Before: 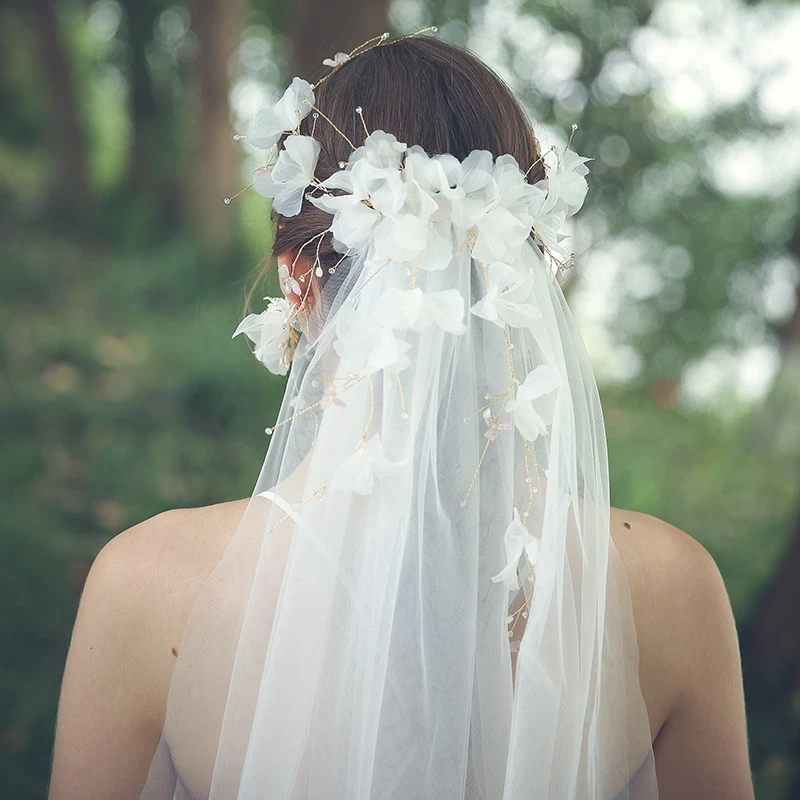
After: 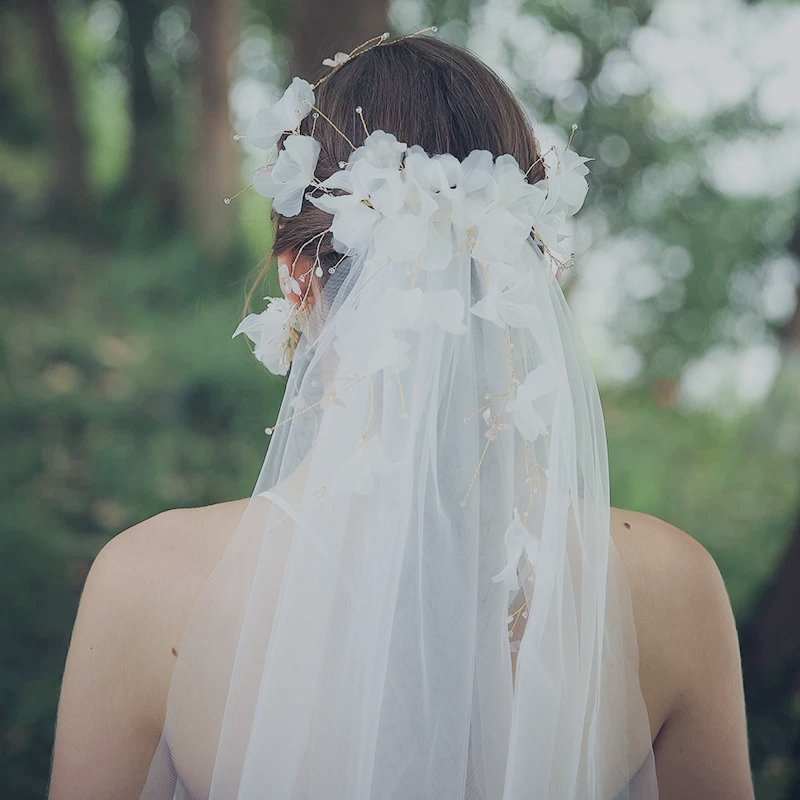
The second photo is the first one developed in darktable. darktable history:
filmic rgb: black relative exposure -6.98 EV, white relative exposure 5.63 EV, hardness 2.86
white balance: red 0.983, blue 1.036
